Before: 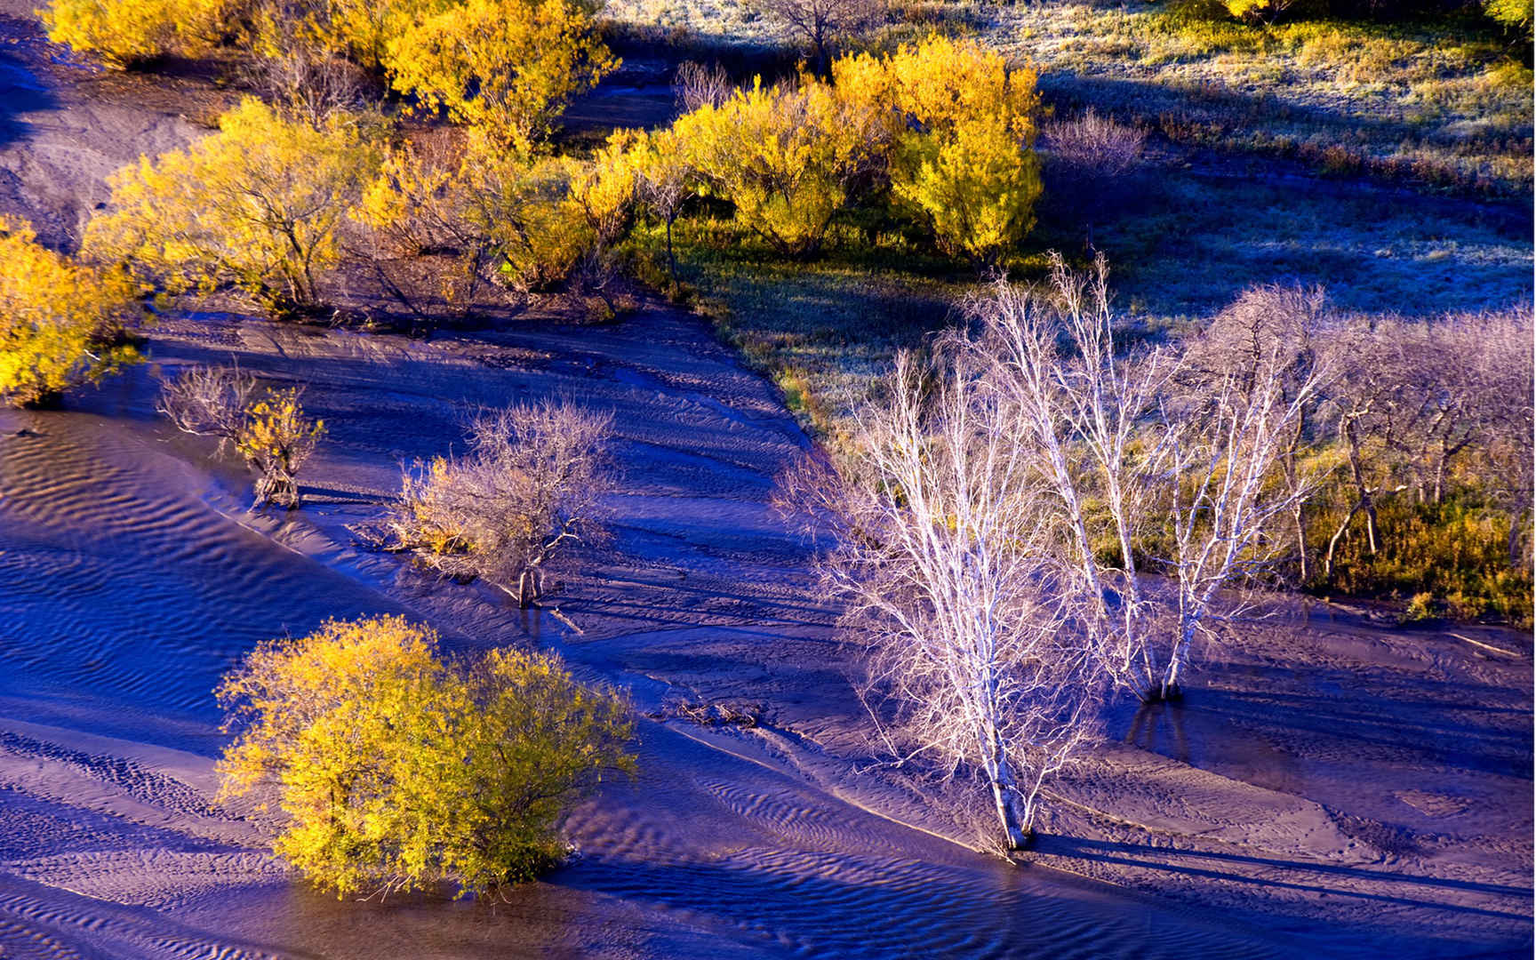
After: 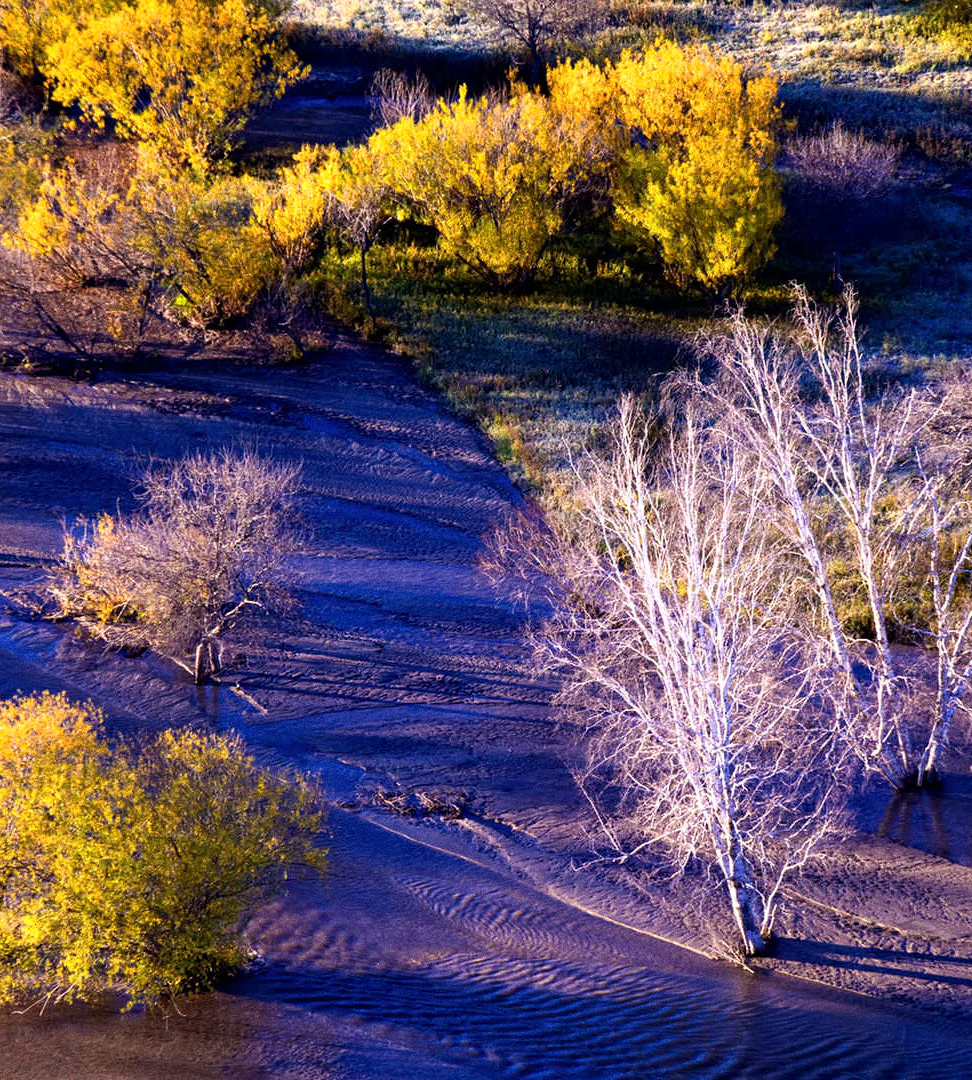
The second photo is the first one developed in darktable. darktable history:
rgb curve: curves: ch0 [(0, 0) (0.078, 0.051) (0.929, 0.956) (1, 1)], compensate middle gray true
grain: coarseness 0.09 ISO, strength 40%
crop and rotate: left 22.516%, right 21.234%
